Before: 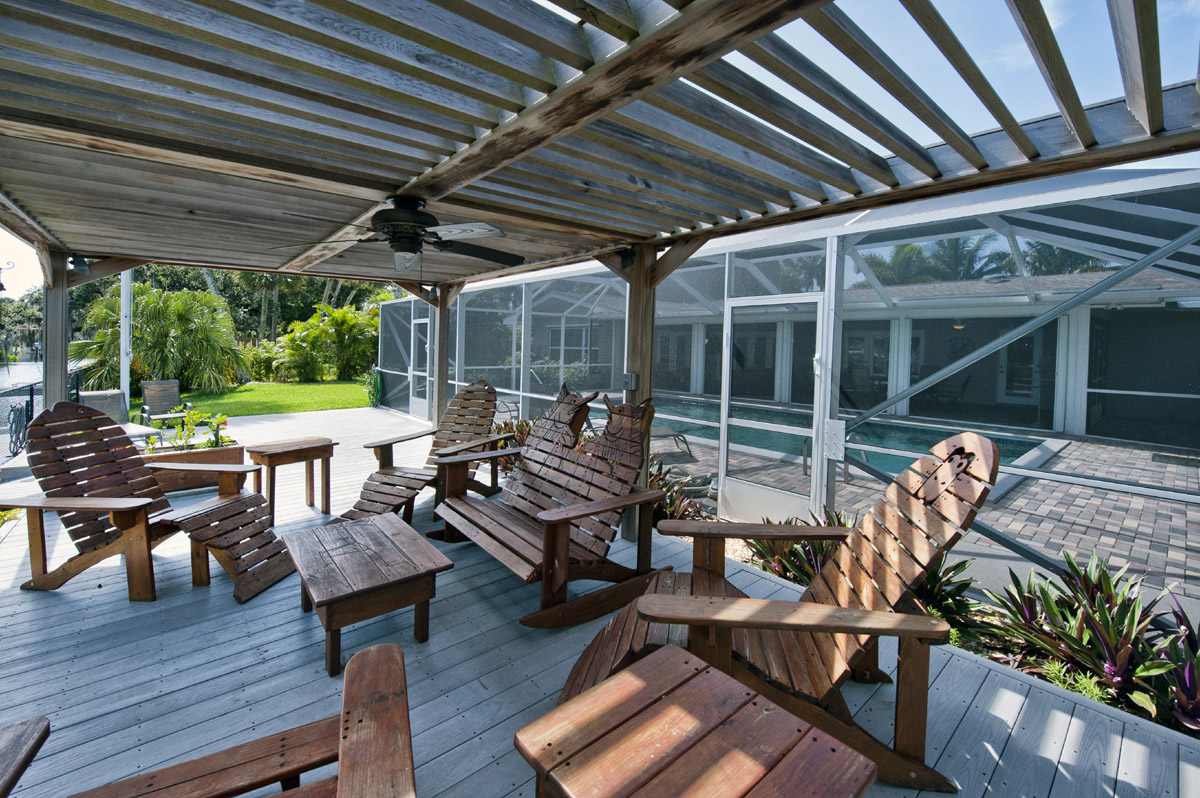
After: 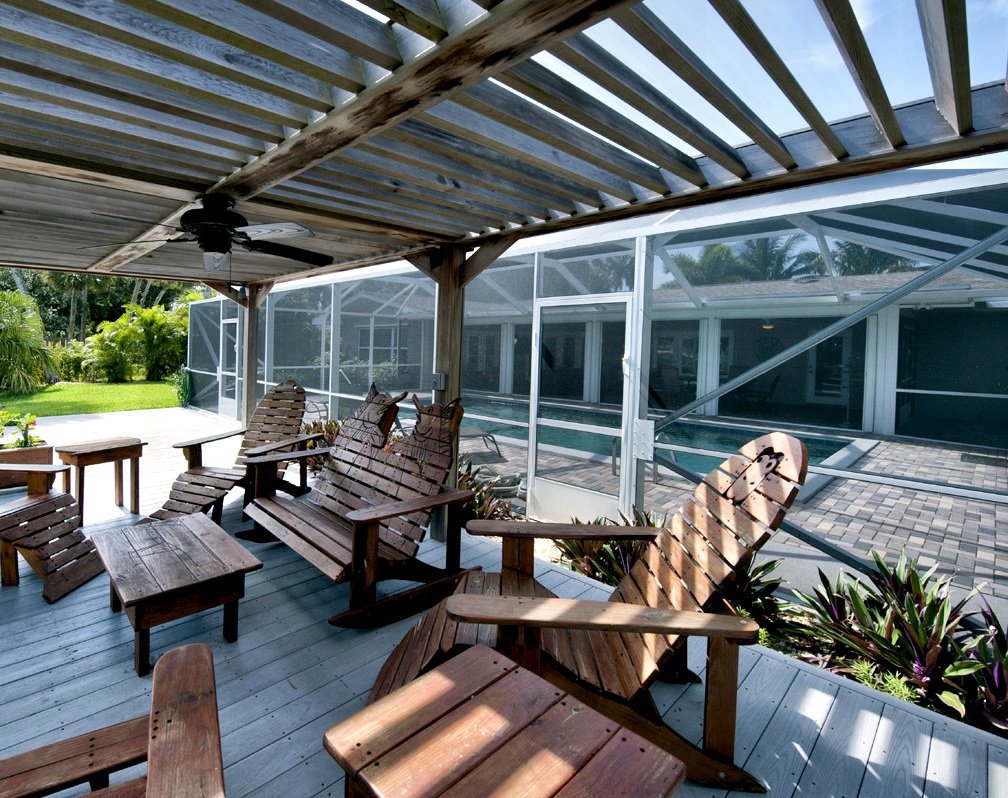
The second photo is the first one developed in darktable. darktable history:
crop: left 15.922%
exposure: black level correction 0.007, exposure 0.095 EV, compensate highlight preservation false
contrast equalizer: octaves 7, y [[0.579, 0.58, 0.505, 0.5, 0.5, 0.5], [0.5 ×6], [0.5 ×6], [0 ×6], [0 ×6]]
